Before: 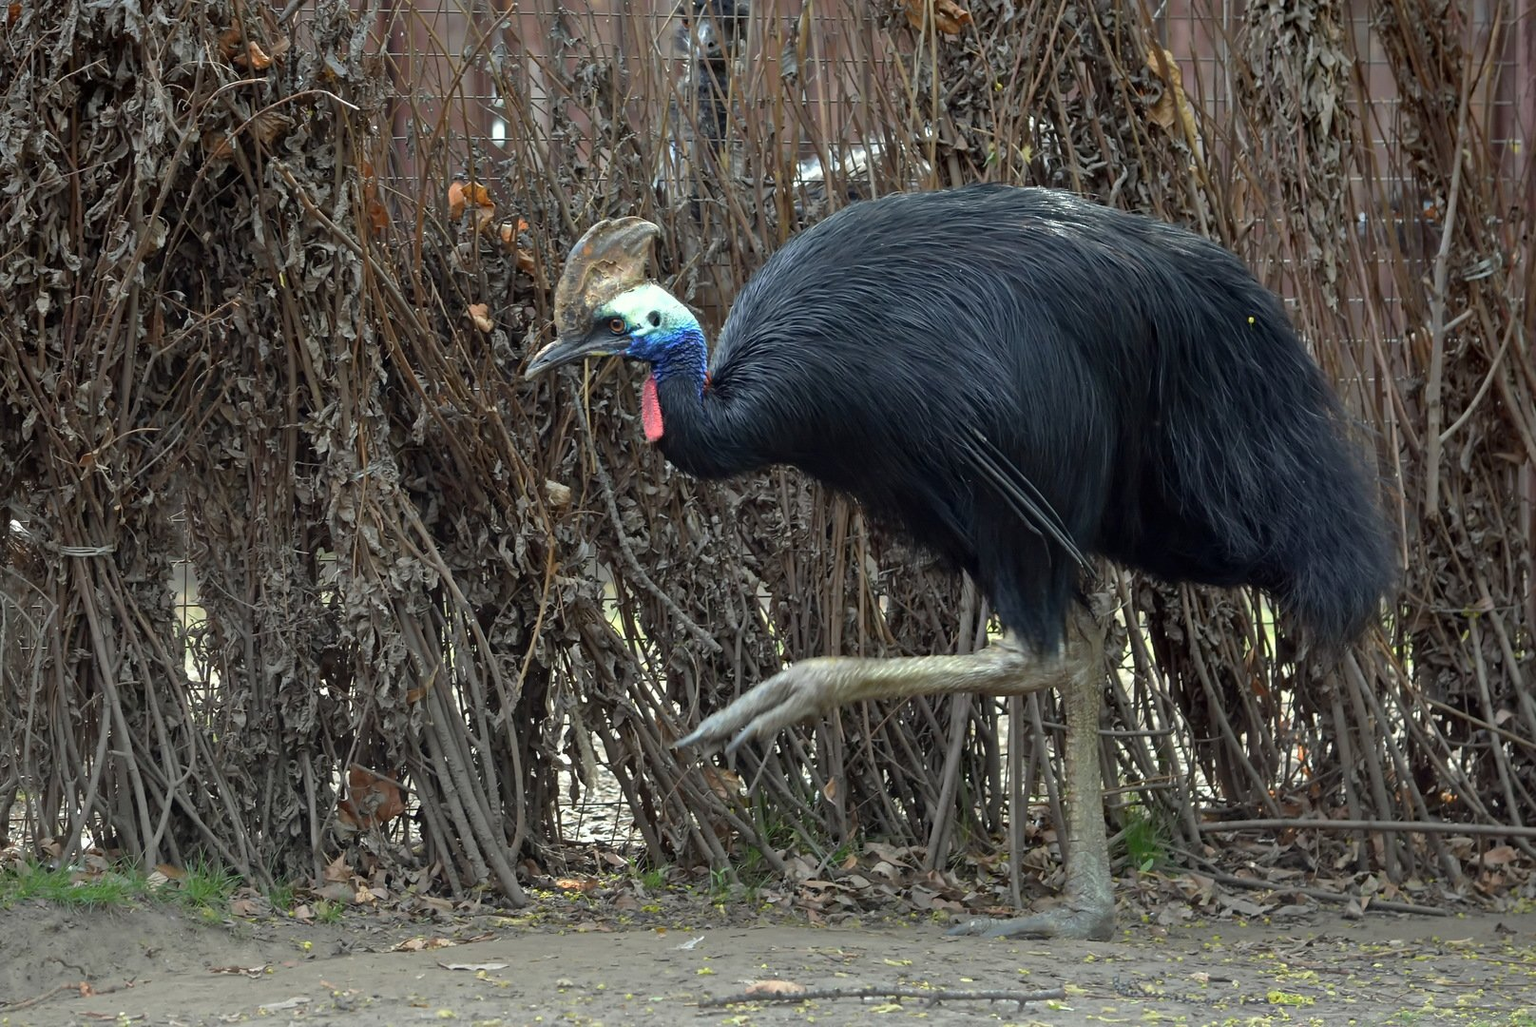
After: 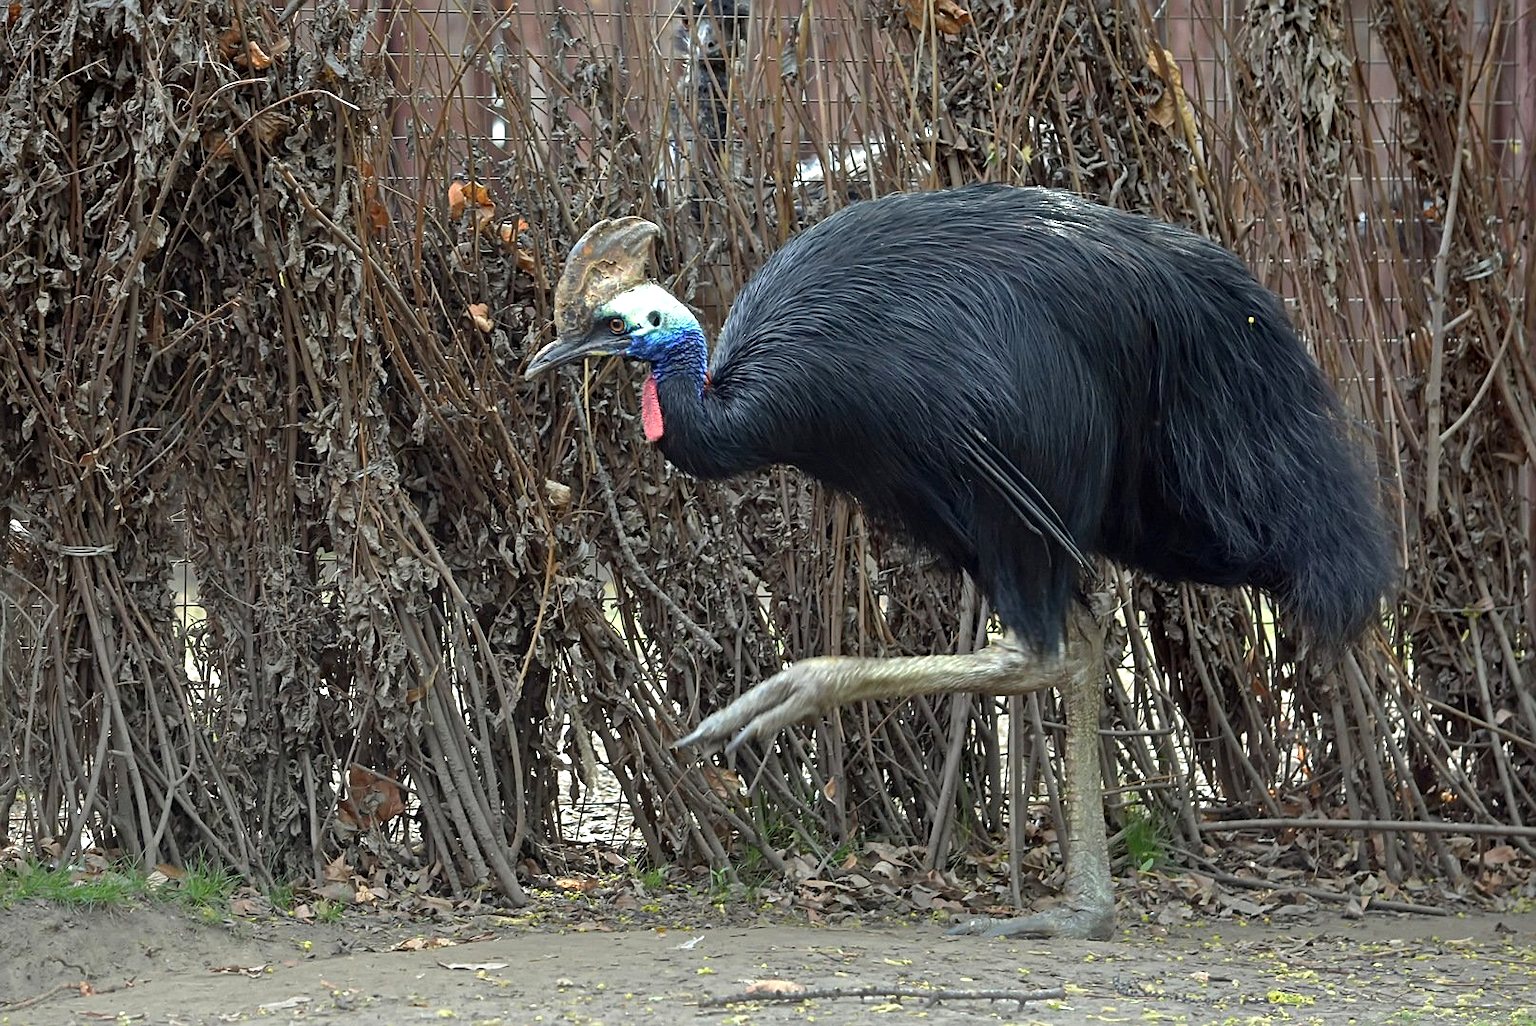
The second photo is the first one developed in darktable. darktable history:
exposure: exposure 0.367 EV, compensate highlight preservation false
sharpen: radius 2.167, amount 0.381, threshold 0
